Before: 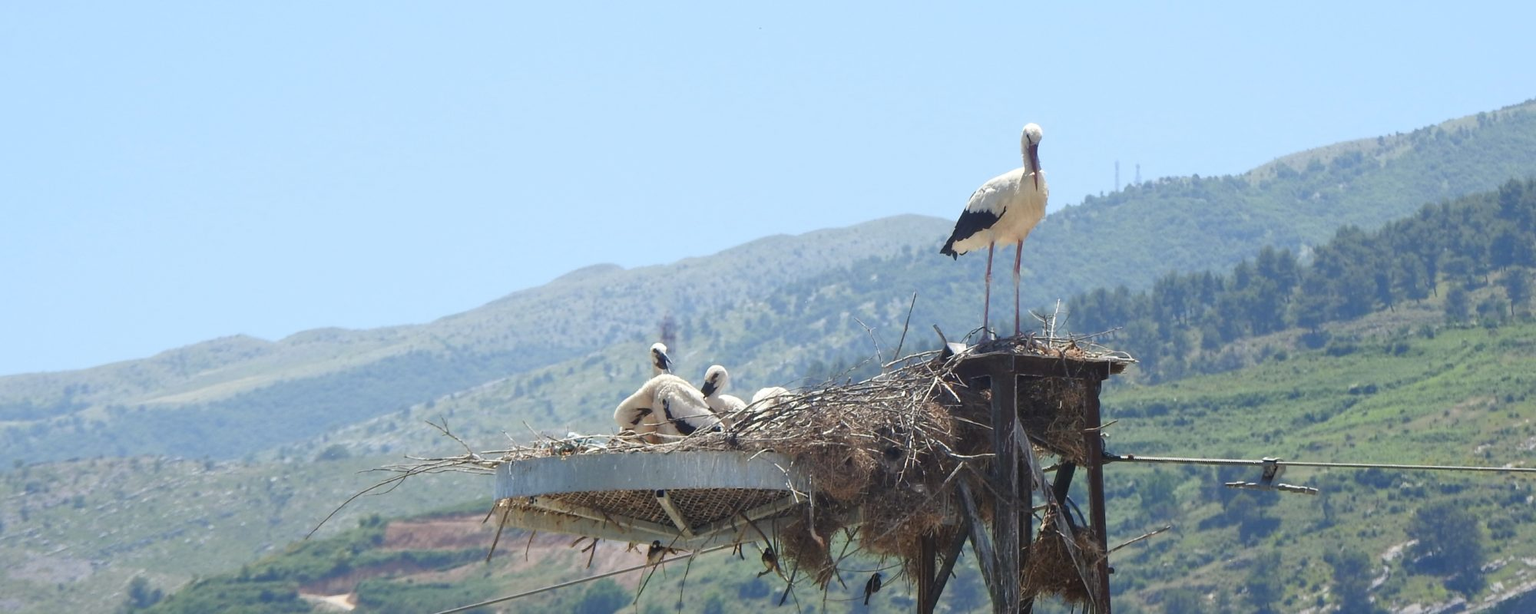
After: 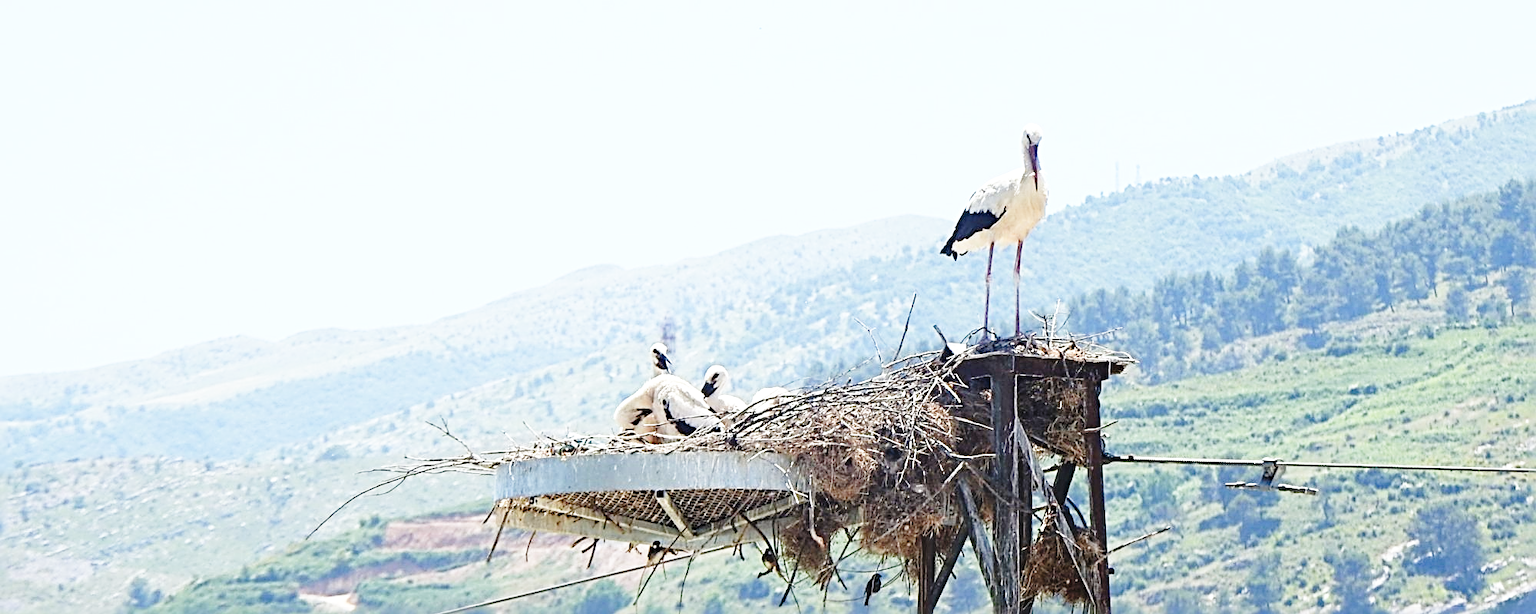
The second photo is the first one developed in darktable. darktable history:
sharpen: radius 3.69, amount 0.928
base curve: curves: ch0 [(0, 0) (0.028, 0.03) (0.105, 0.232) (0.387, 0.748) (0.754, 0.968) (1, 1)], fusion 1, exposure shift 0.576, preserve colors none
